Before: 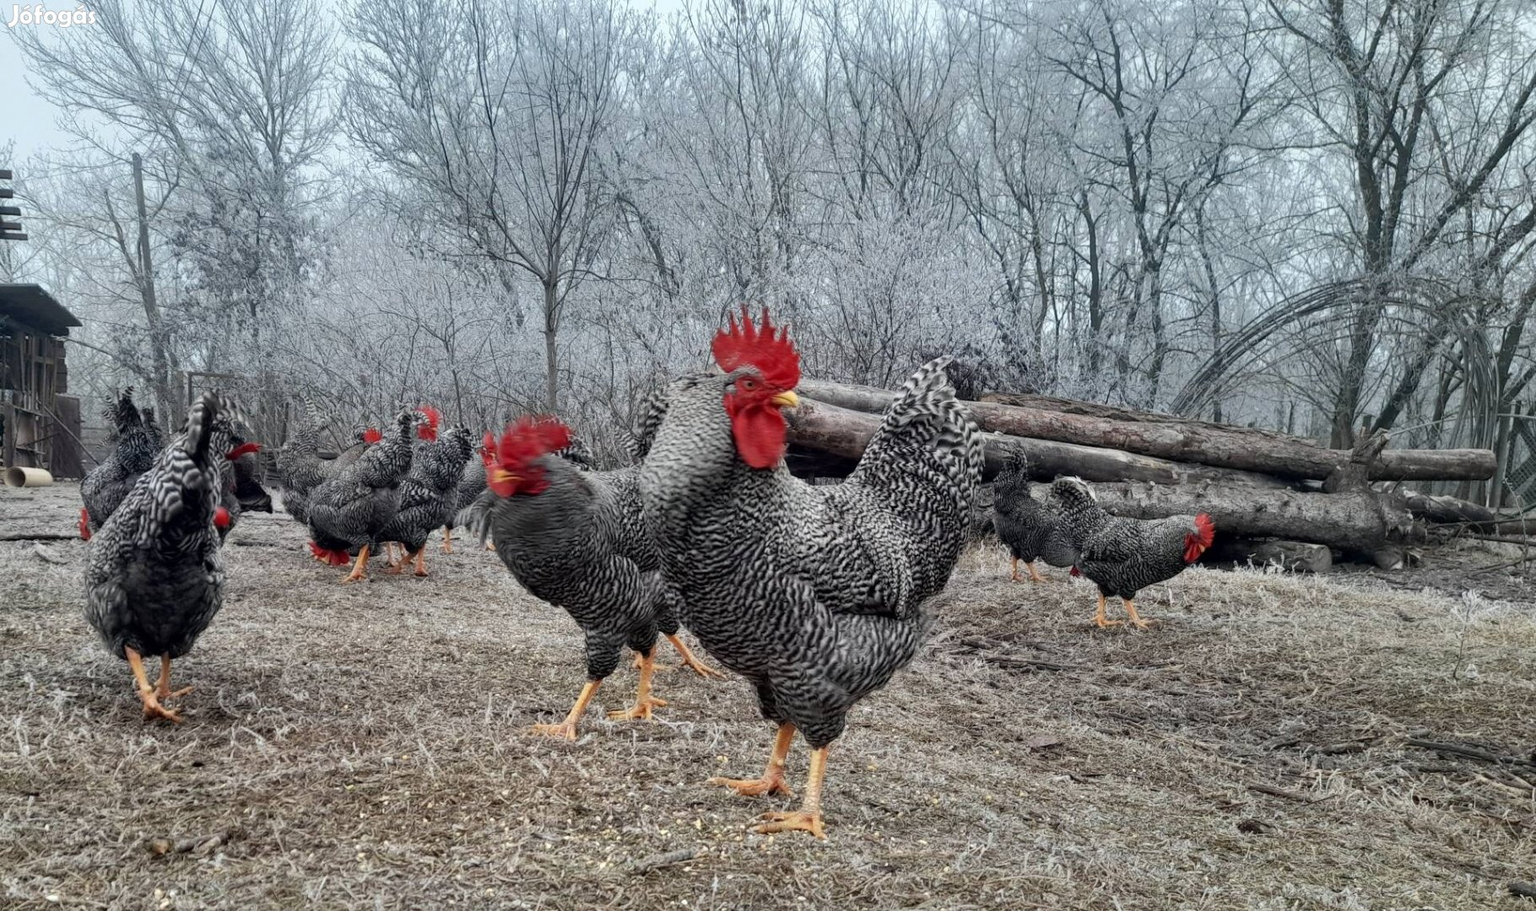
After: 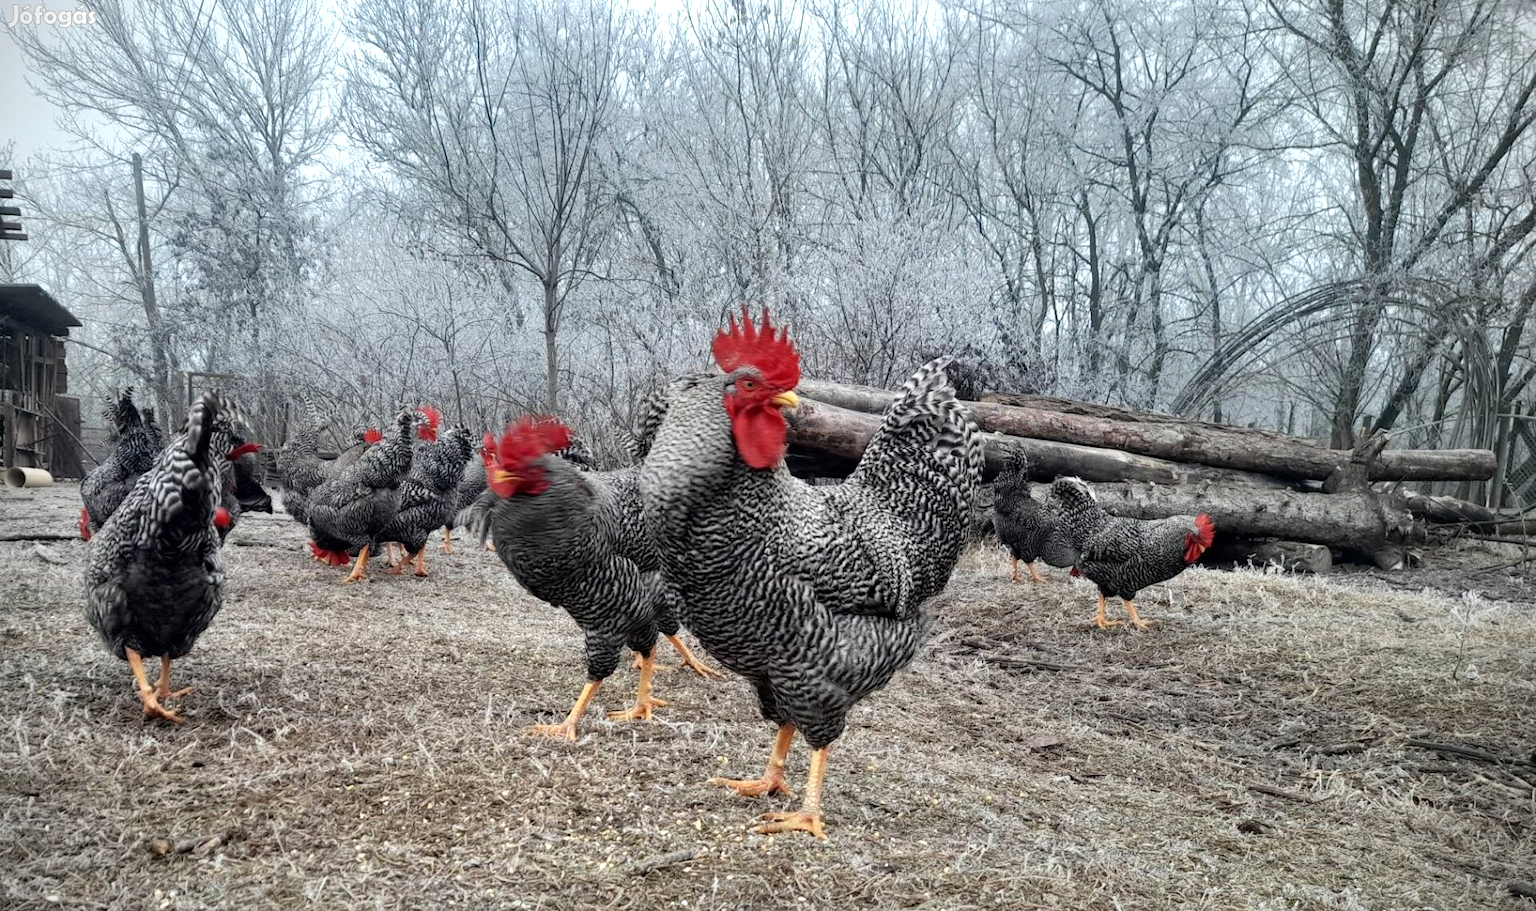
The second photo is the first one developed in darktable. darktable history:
tone equalizer: -8 EV -0.387 EV, -7 EV -0.407 EV, -6 EV -0.355 EV, -5 EV -0.24 EV, -3 EV 0.236 EV, -2 EV 0.339 EV, -1 EV 0.401 EV, +0 EV 0.395 EV, mask exposure compensation -0.515 EV
vignetting: dithering 8-bit output
